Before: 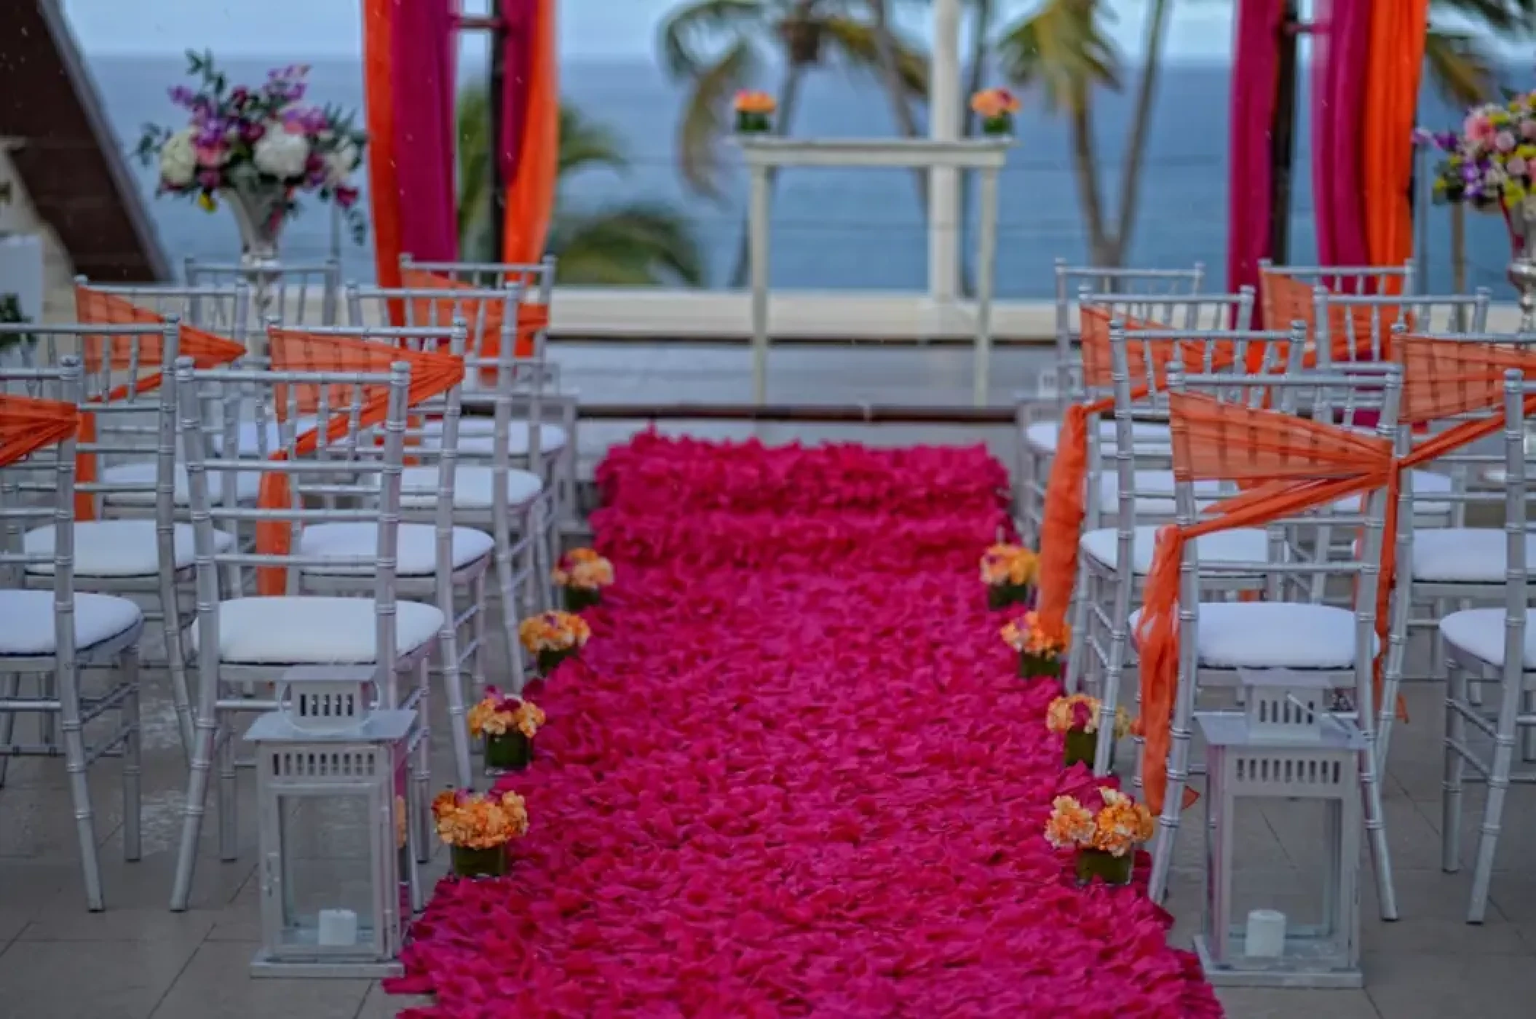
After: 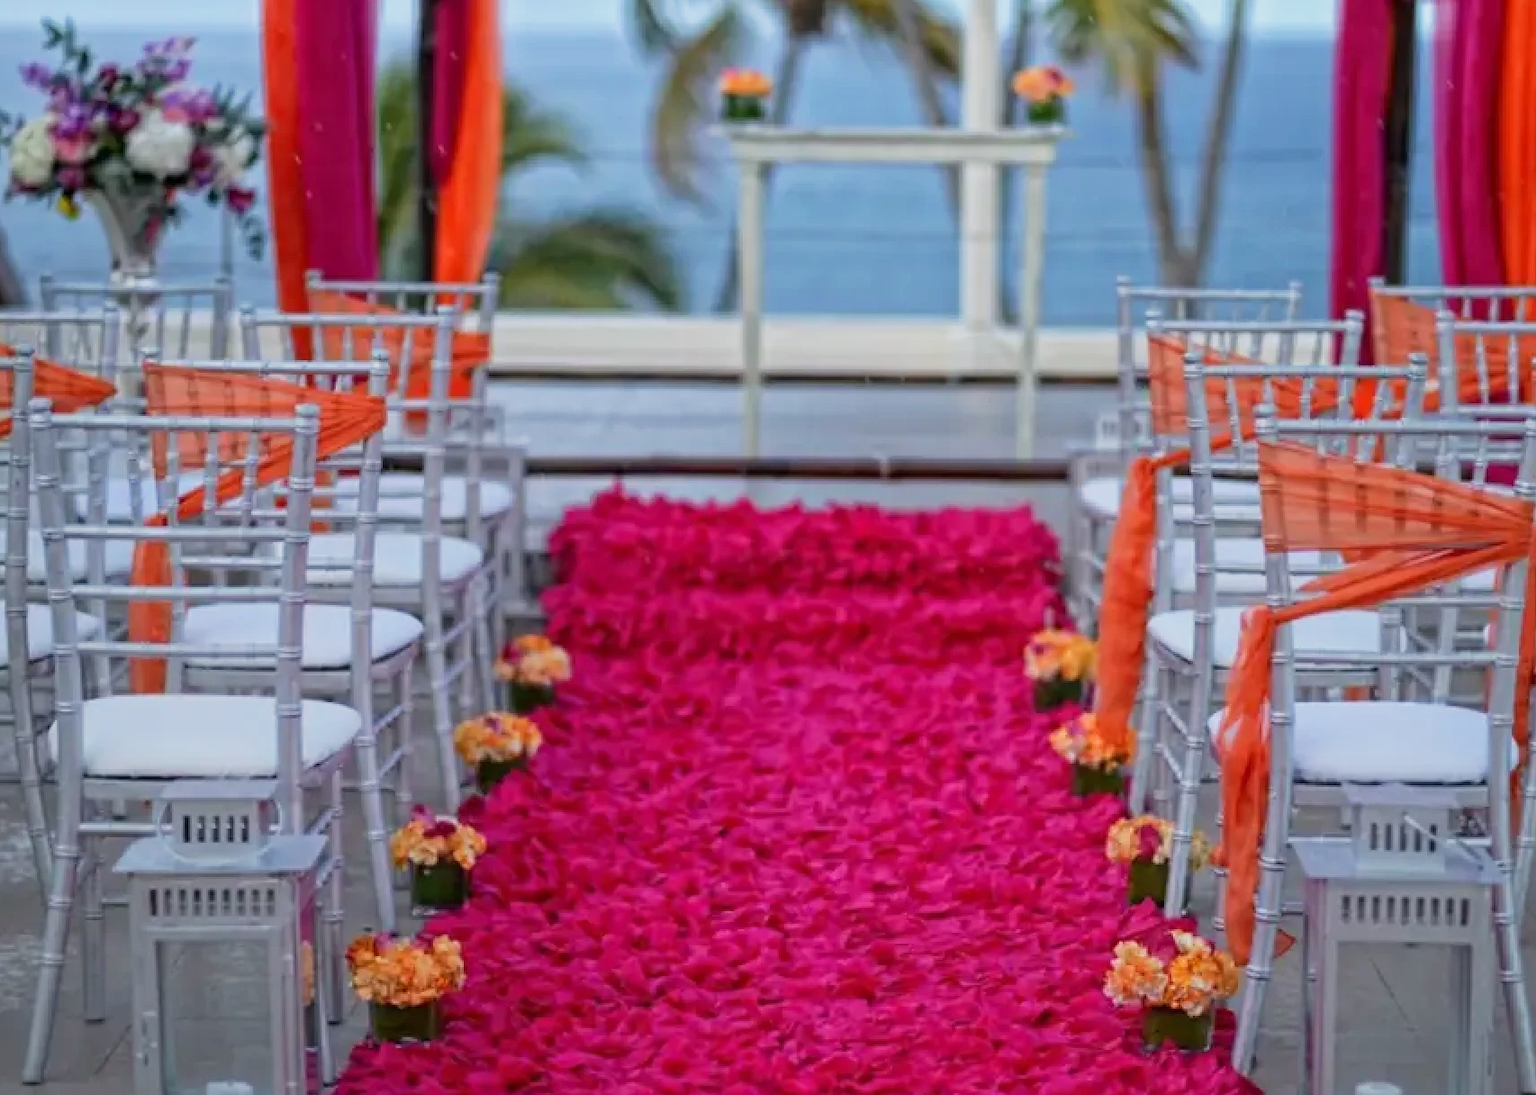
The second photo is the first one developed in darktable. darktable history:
crop: left 9.929%, top 3.475%, right 9.188%, bottom 9.529%
base curve: curves: ch0 [(0, 0) (0.088, 0.125) (0.176, 0.251) (0.354, 0.501) (0.613, 0.749) (1, 0.877)], preserve colors none
